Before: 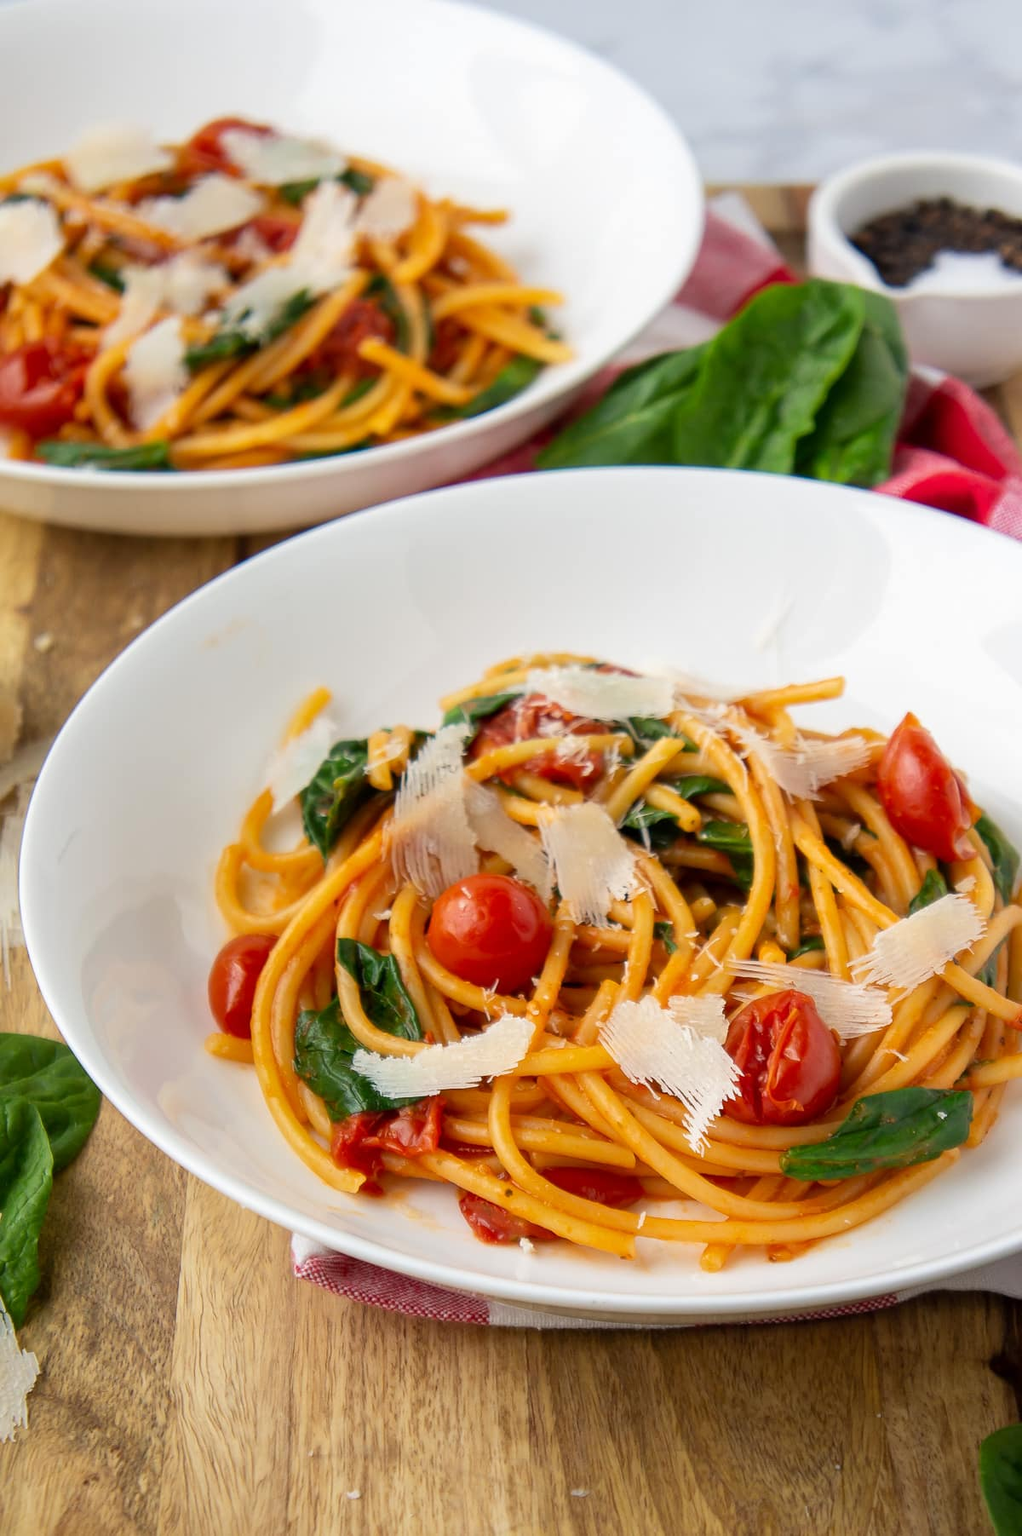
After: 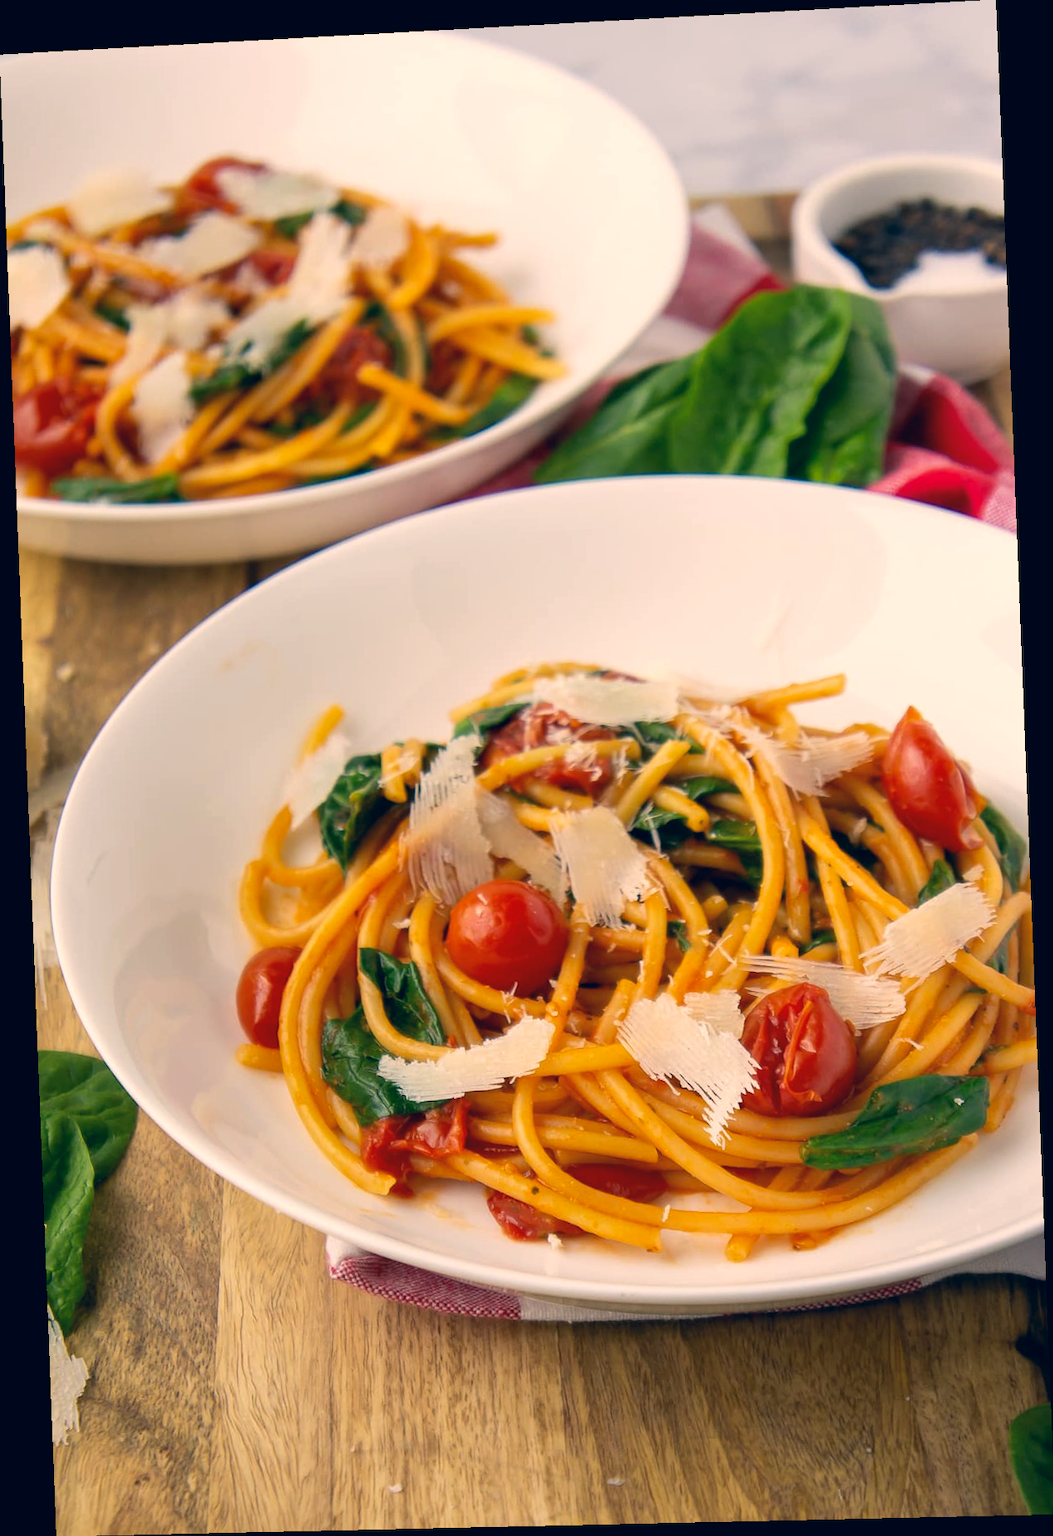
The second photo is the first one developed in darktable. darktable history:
rotate and perspective: rotation -2.22°, lens shift (horizontal) -0.022, automatic cropping off
color correction: highlights a* 10.32, highlights b* 14.66, shadows a* -9.59, shadows b* -15.02
